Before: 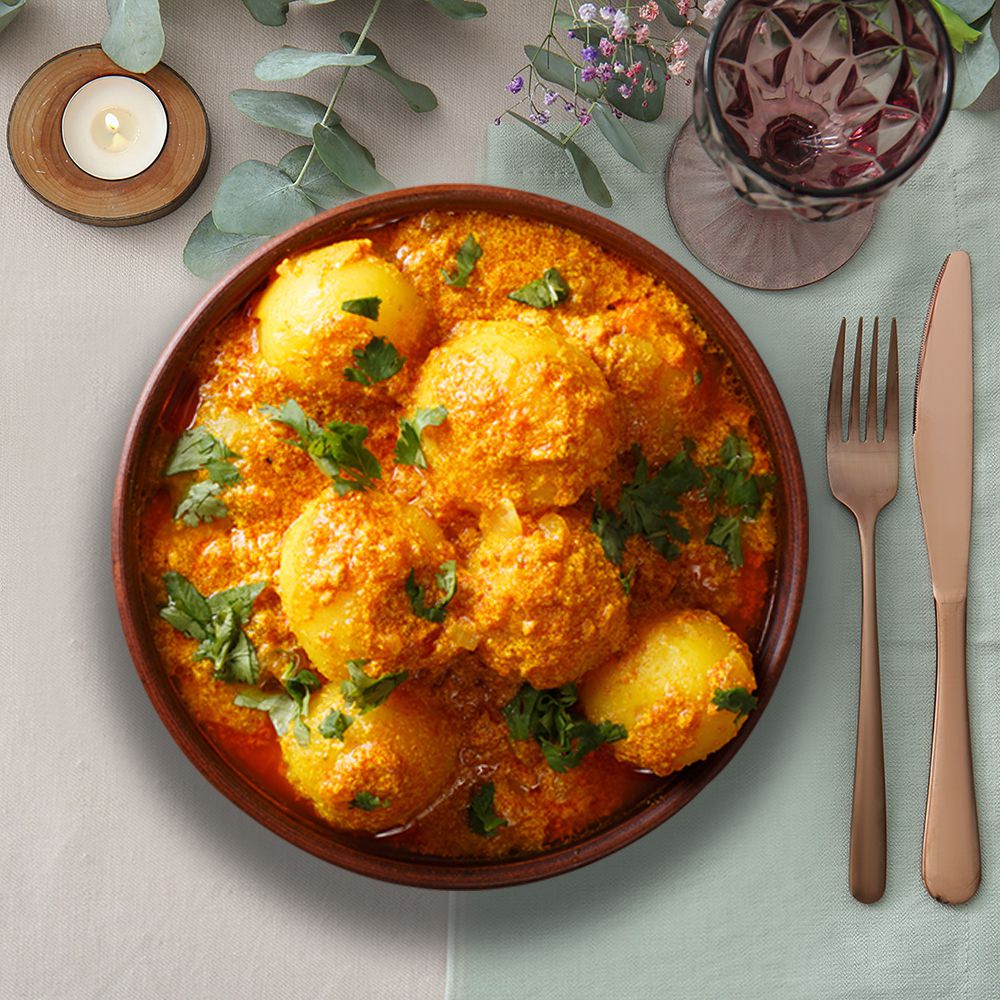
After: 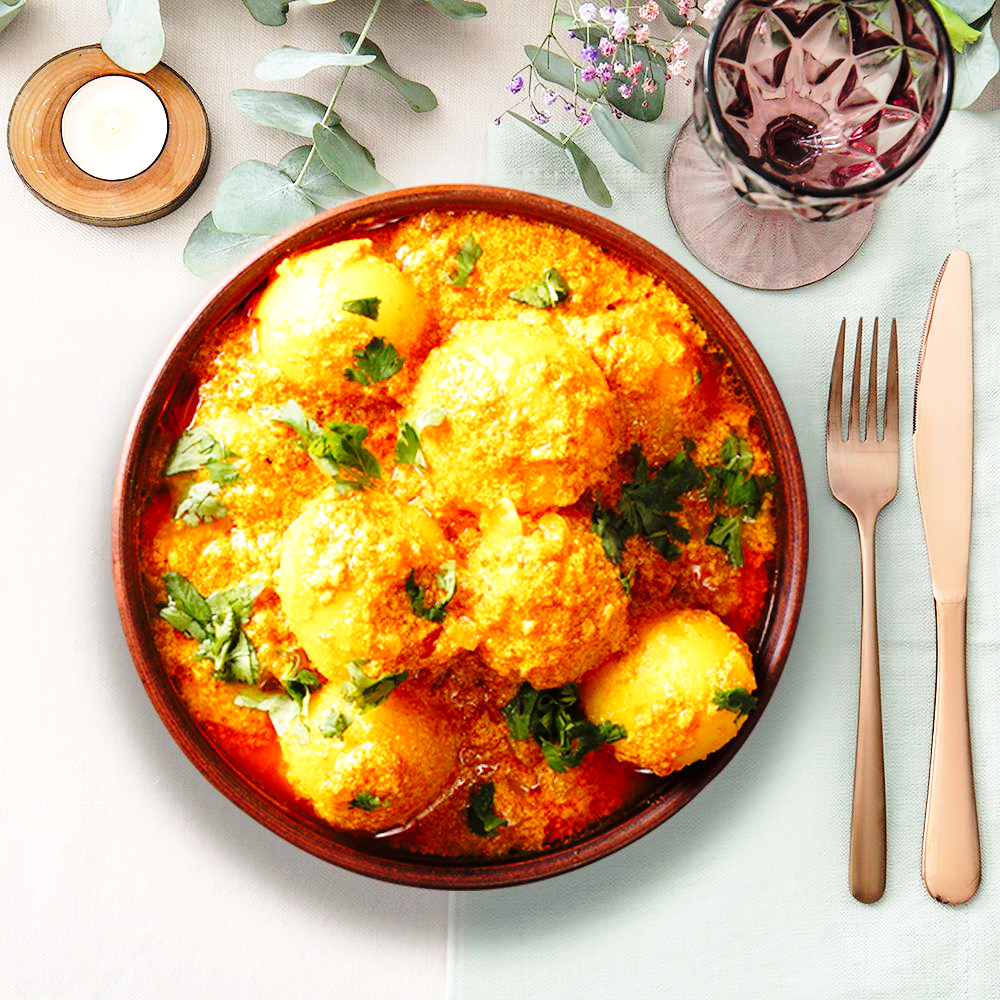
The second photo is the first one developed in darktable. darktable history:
rgb curve: curves: ch0 [(0, 0) (0.136, 0.078) (0.262, 0.245) (0.414, 0.42) (1, 1)], compensate middle gray true, preserve colors basic power
base curve: curves: ch0 [(0, 0) (0.028, 0.03) (0.121, 0.232) (0.46, 0.748) (0.859, 0.968) (1, 1)], preserve colors none
exposure: black level correction 0, exposure 0.5 EV, compensate exposure bias true, compensate highlight preservation false
